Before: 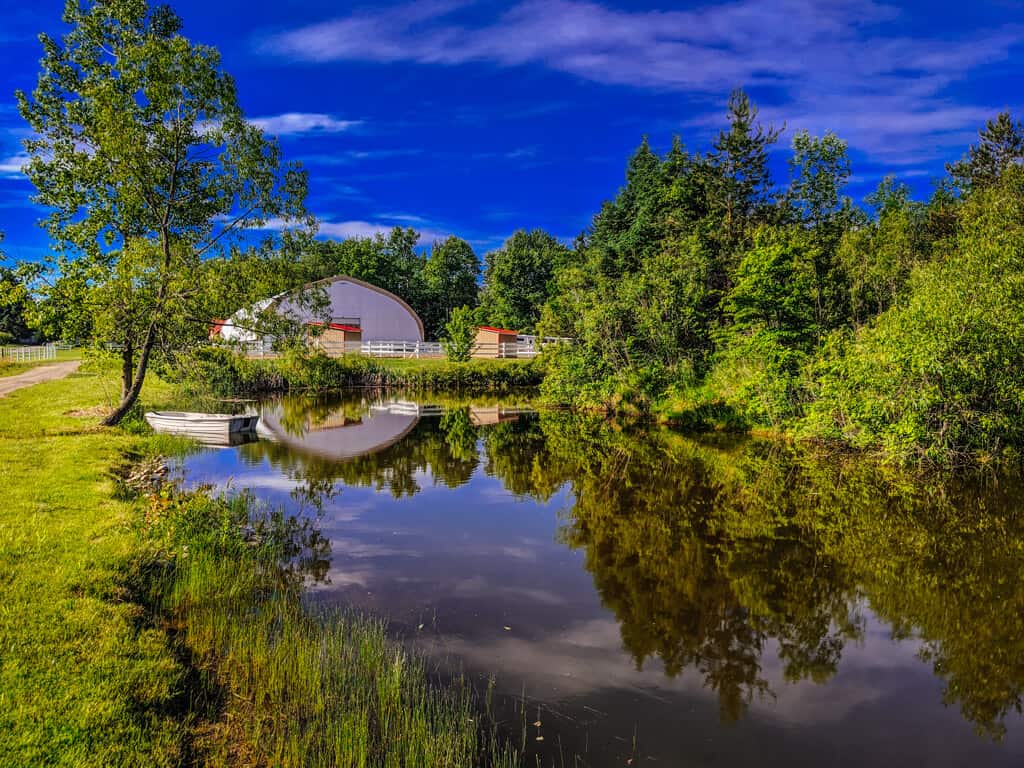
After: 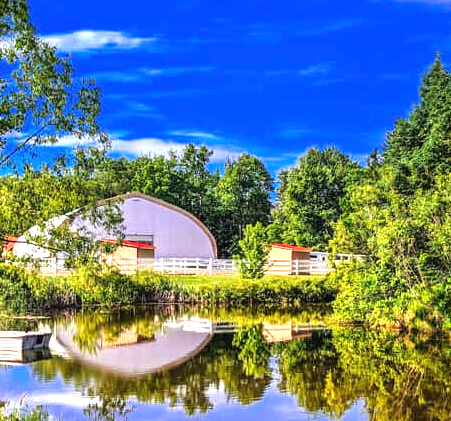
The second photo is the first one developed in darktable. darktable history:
exposure: black level correction 0, exposure 1.3 EV, compensate exposure bias true, compensate highlight preservation false
crop: left 20.248%, top 10.86%, right 35.675%, bottom 34.321%
